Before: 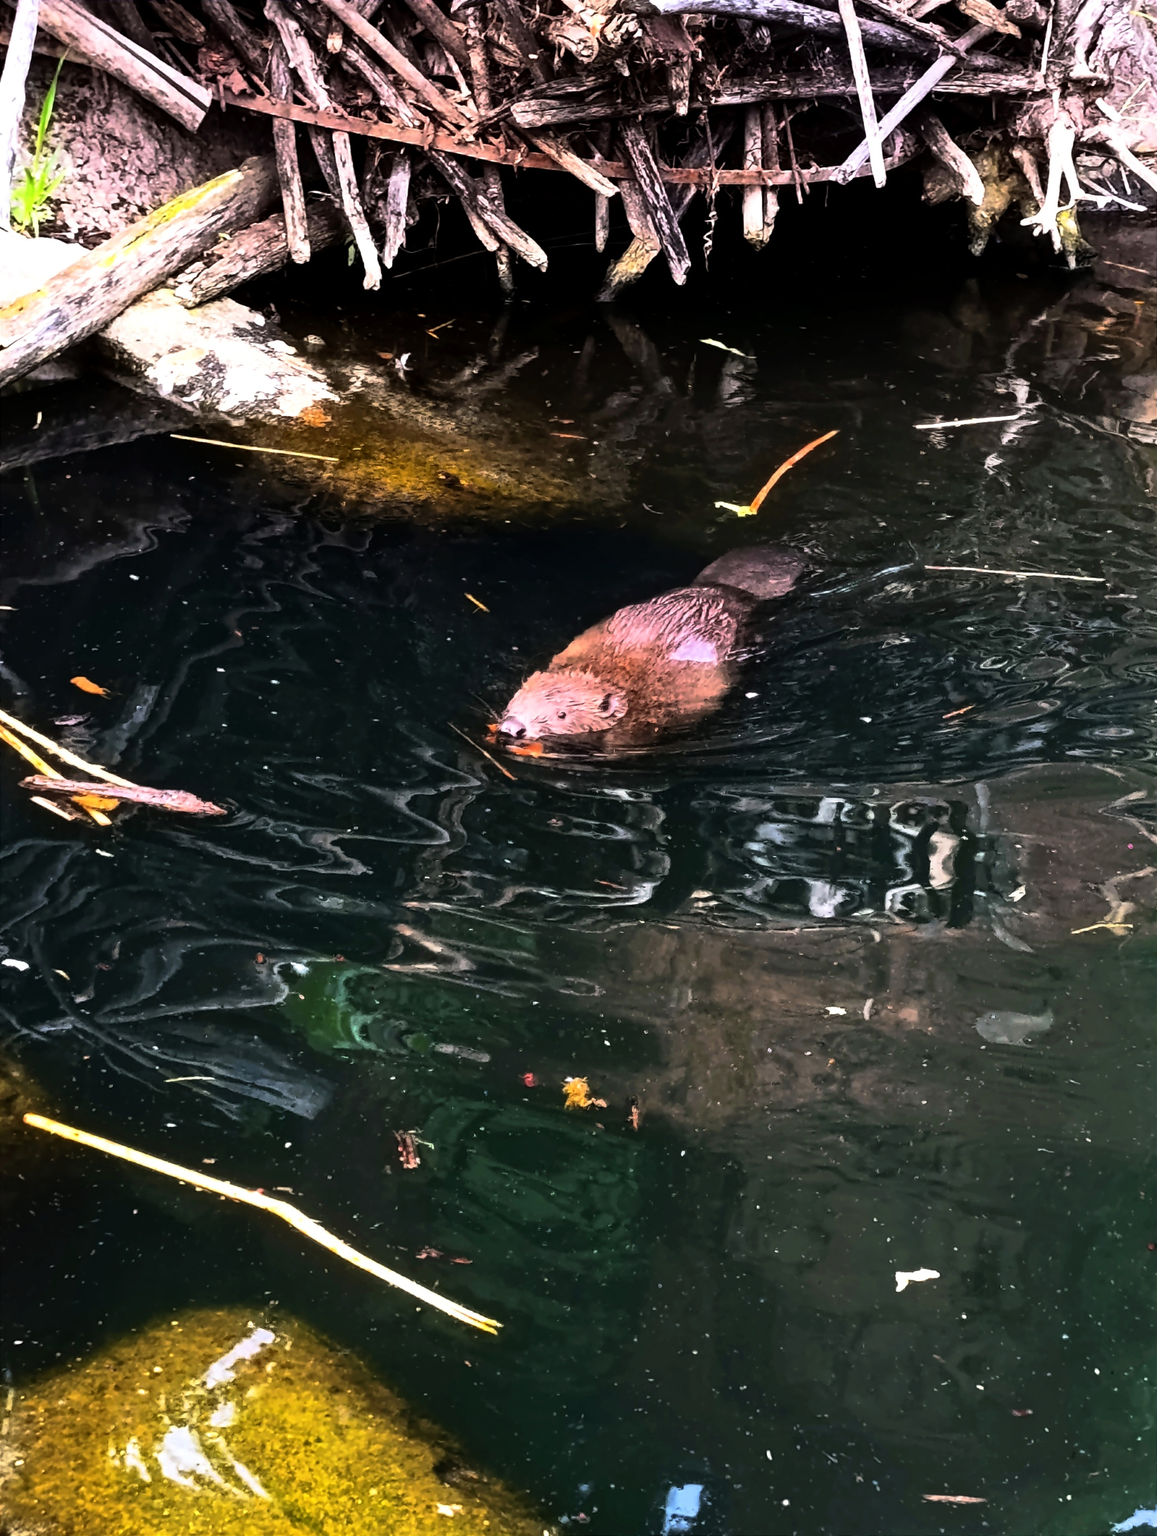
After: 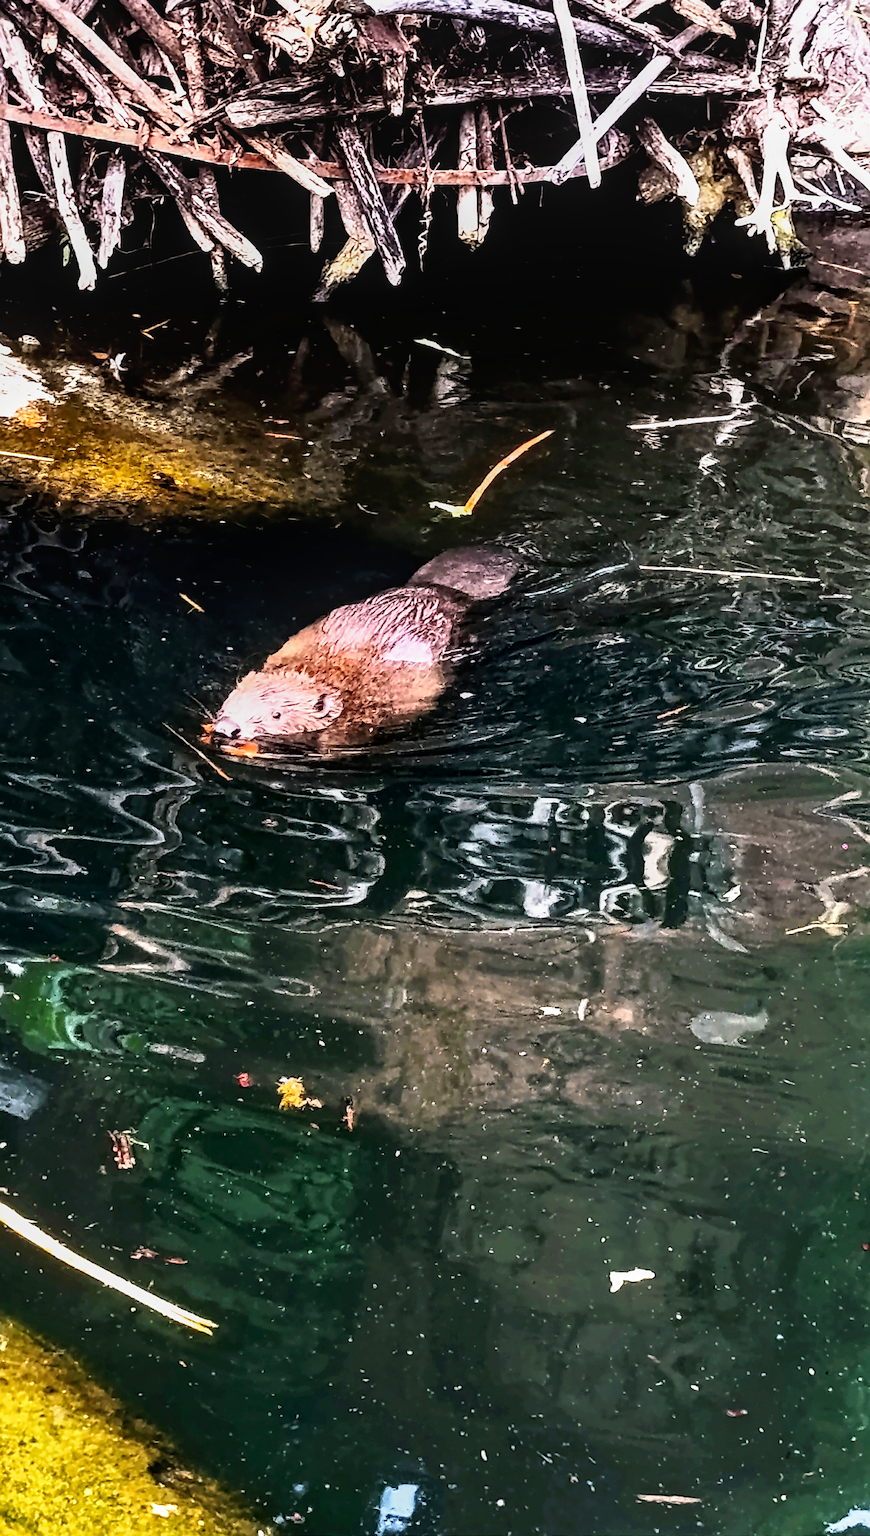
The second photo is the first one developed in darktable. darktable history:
crop and rotate: left 24.683%
local contrast: on, module defaults
base curve: curves: ch0 [(0, 0) (0.005, 0.002) (0.15, 0.3) (0.4, 0.7) (0.75, 0.95) (1, 1)], preserve colors none
sharpen: on, module defaults
